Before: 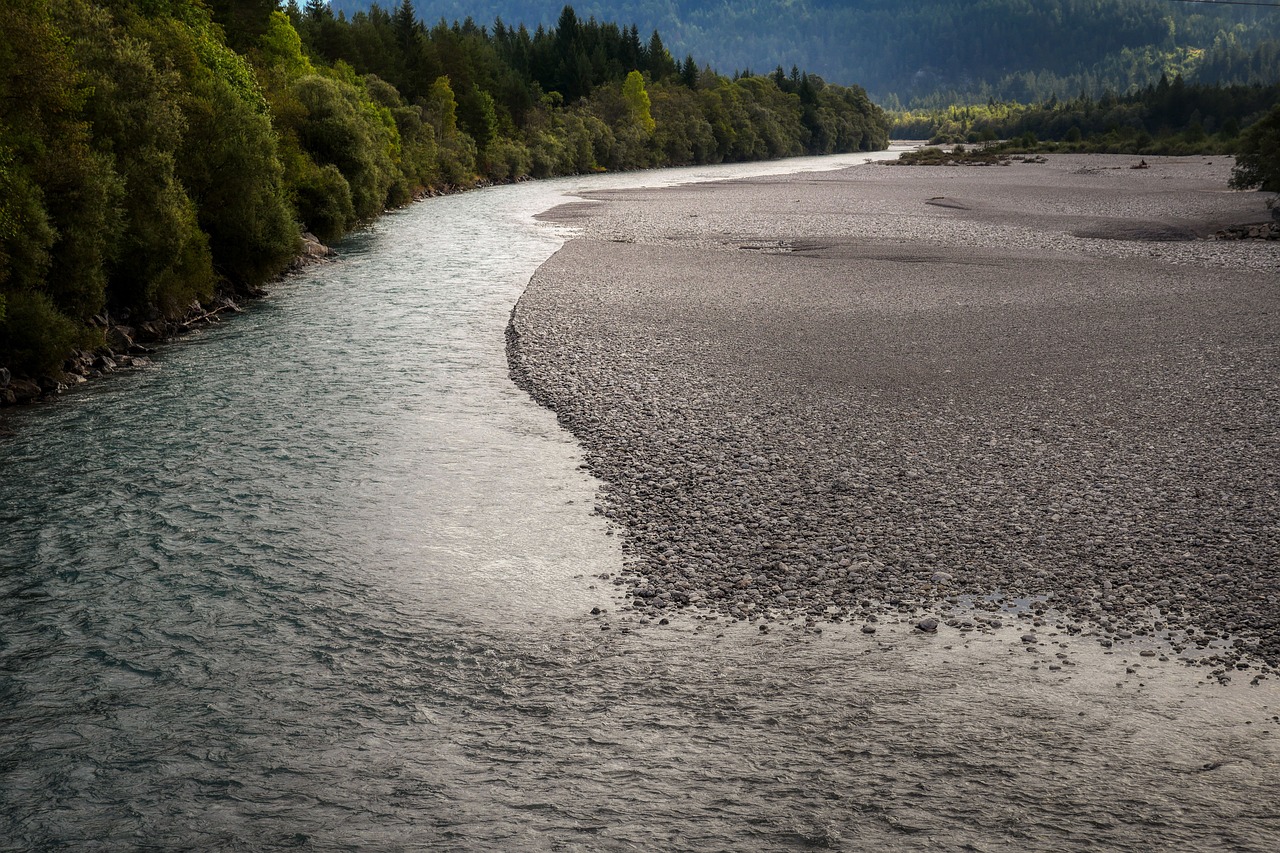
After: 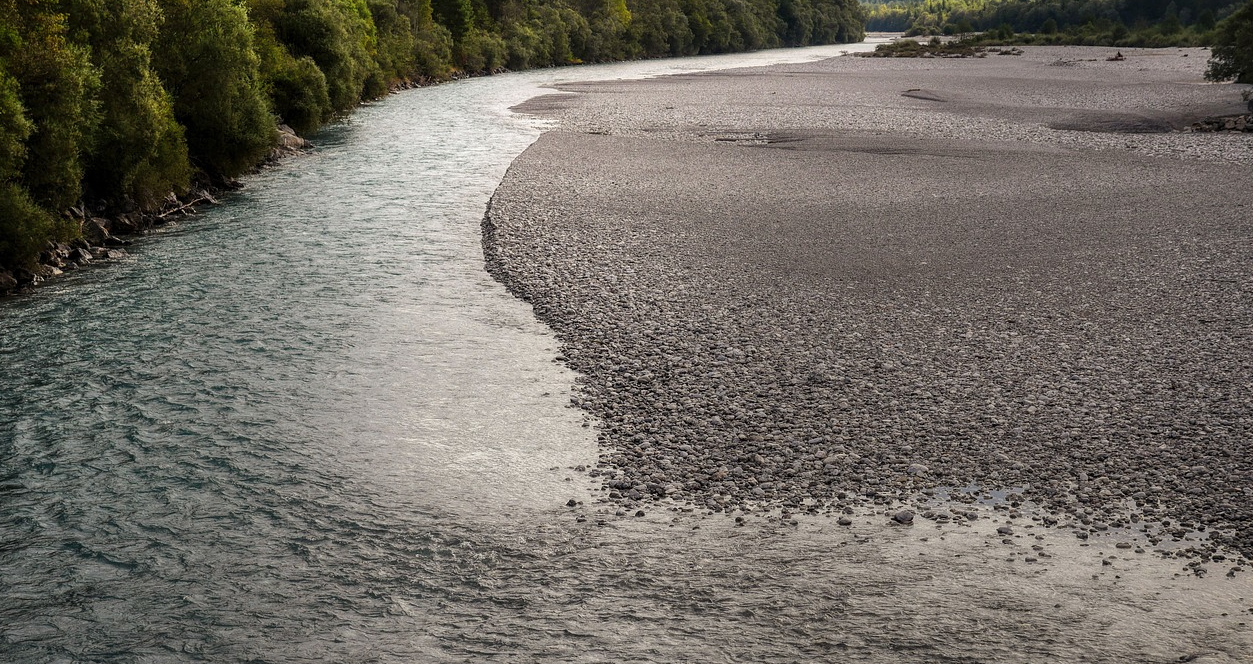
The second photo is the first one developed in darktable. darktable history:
crop and rotate: left 1.878%, top 12.792%, right 0.199%, bottom 9.298%
shadows and highlights: low approximation 0.01, soften with gaussian
